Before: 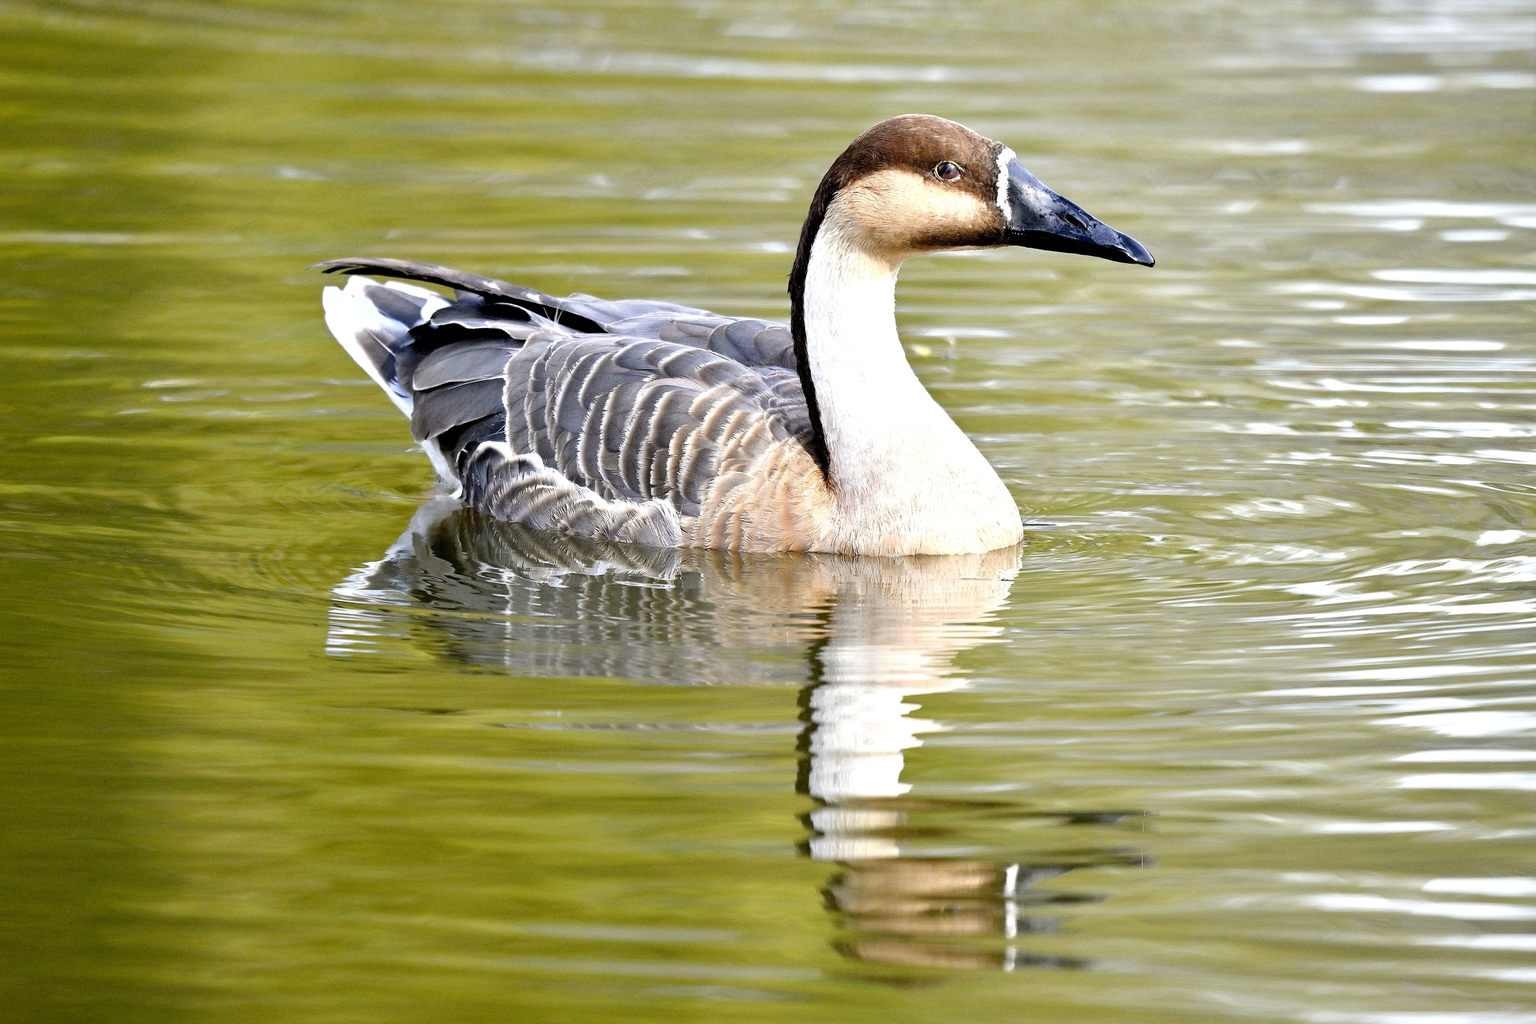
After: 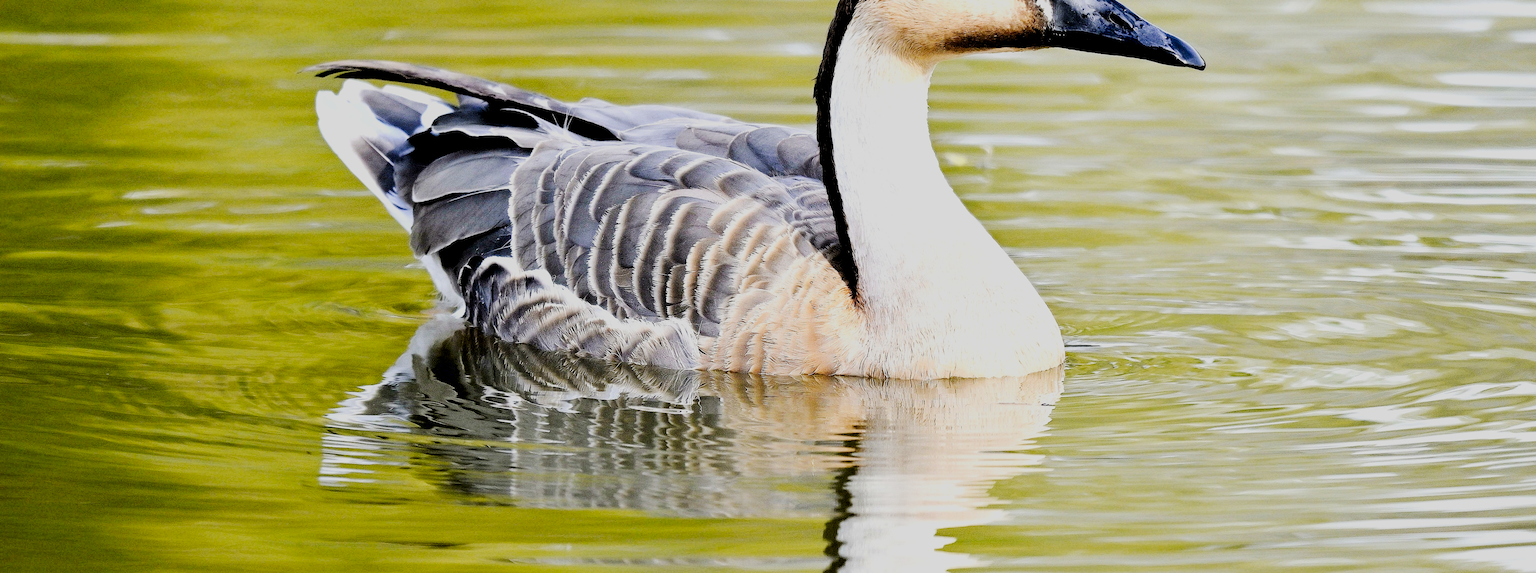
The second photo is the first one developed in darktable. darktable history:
filmic rgb: black relative exposure -7.18 EV, white relative exposure 5.38 EV, hardness 3.02, color science v6 (2022)
crop: left 1.773%, top 19.702%, right 4.664%, bottom 27.832%
tone curve: curves: ch0 [(0, 0) (0.071, 0.06) (0.253, 0.242) (0.437, 0.498) (0.55, 0.644) (0.657, 0.749) (0.823, 0.876) (1, 0.99)]; ch1 [(0, 0) (0.346, 0.307) (0.408, 0.369) (0.453, 0.457) (0.476, 0.489) (0.502, 0.493) (0.521, 0.515) (0.537, 0.531) (0.612, 0.641) (0.676, 0.728) (1, 1)]; ch2 [(0, 0) (0.346, 0.34) (0.434, 0.46) (0.485, 0.494) (0.5, 0.494) (0.511, 0.504) (0.537, 0.551) (0.579, 0.599) (0.625, 0.686) (1, 1)], preserve colors none
exposure: black level correction 0.006, exposure -0.226 EV, compensate highlight preservation false
